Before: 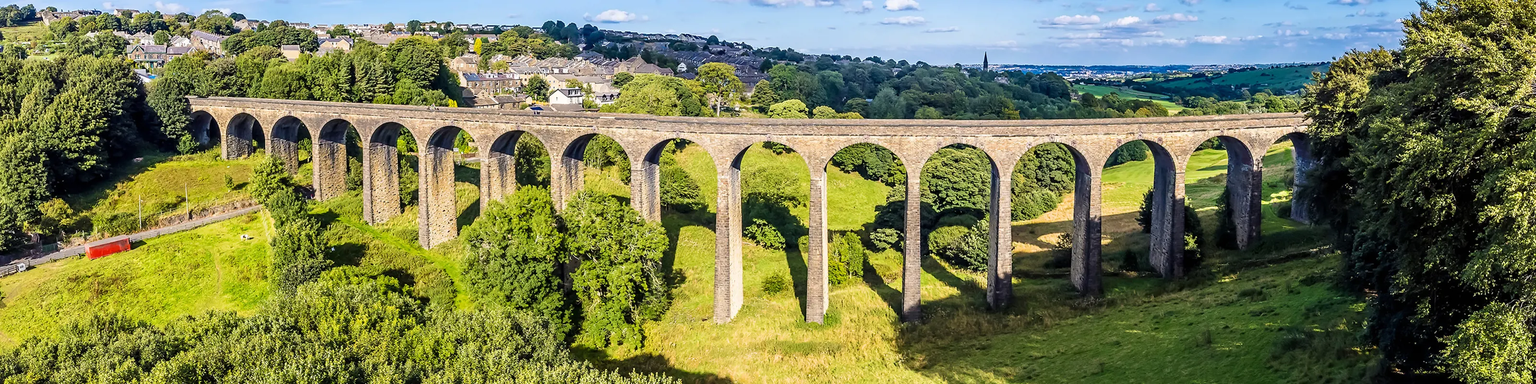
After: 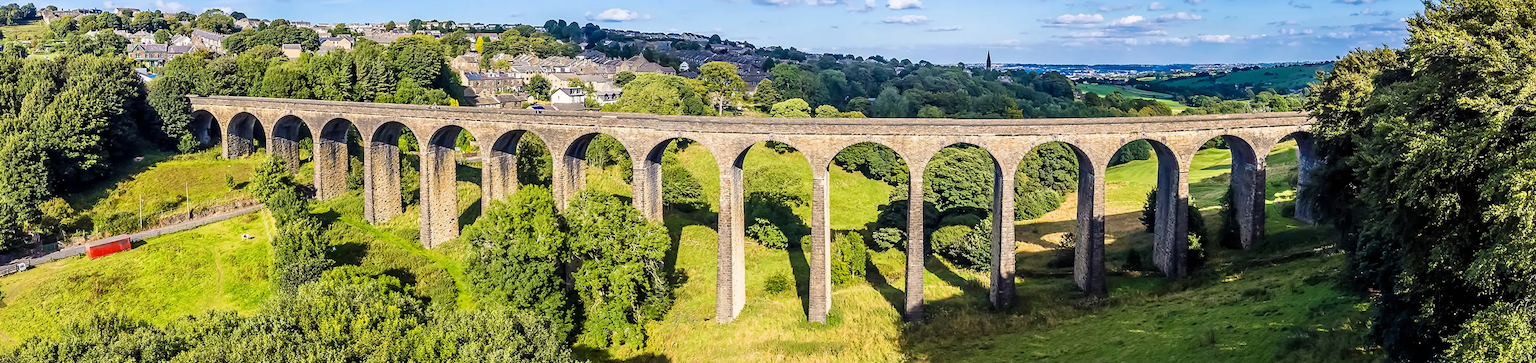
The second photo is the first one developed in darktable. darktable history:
crop: top 0.463%, right 0.254%, bottom 5.055%
